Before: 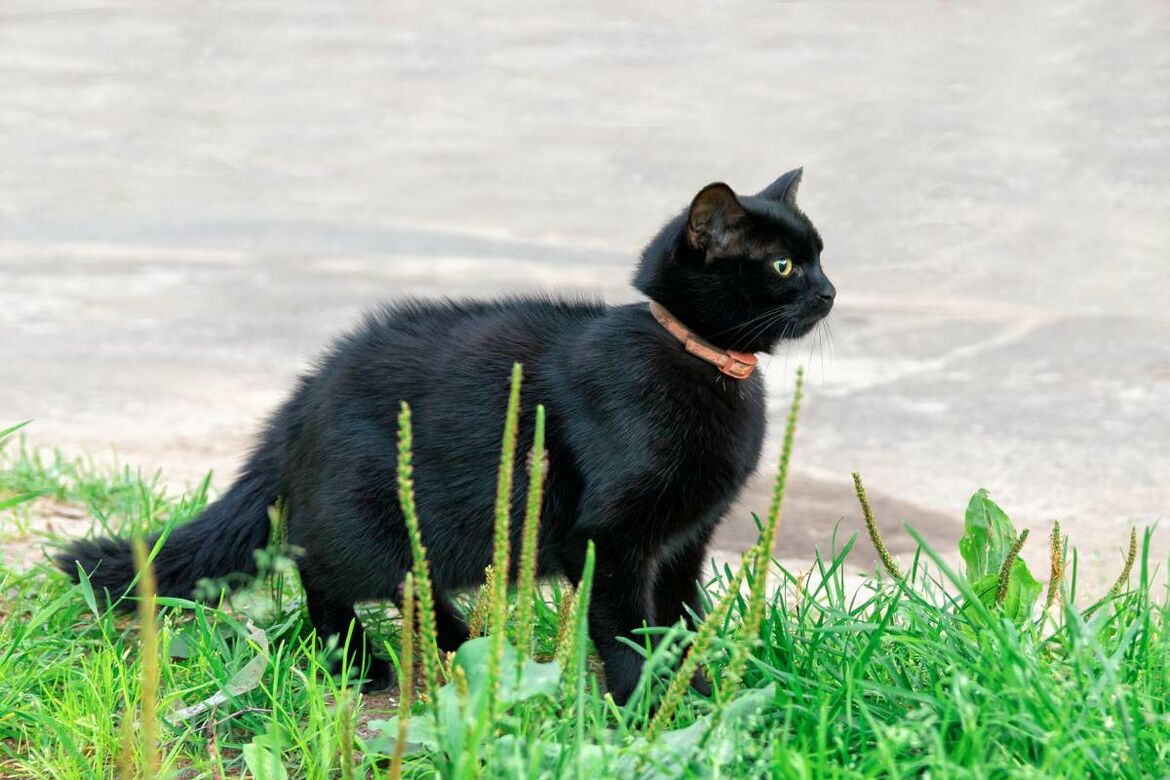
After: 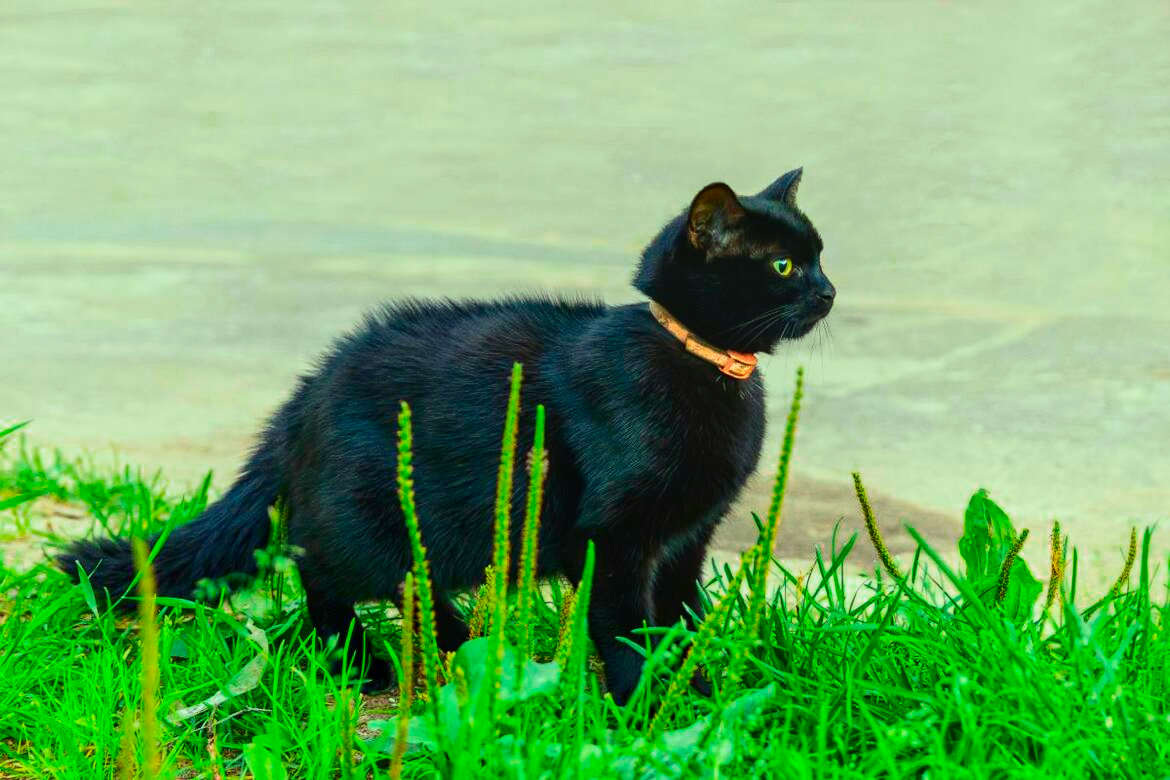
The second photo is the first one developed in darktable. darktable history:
shadows and highlights: shadows 25, white point adjustment -3, highlights -30
color correction: highlights a* -10.77, highlights b* 9.8, saturation 1.72
contrast brightness saturation: contrast 0.28
local contrast: on, module defaults
color zones: curves: ch0 [(0, 0.465) (0.092, 0.596) (0.289, 0.464) (0.429, 0.453) (0.571, 0.464) (0.714, 0.455) (0.857, 0.462) (1, 0.465)]
